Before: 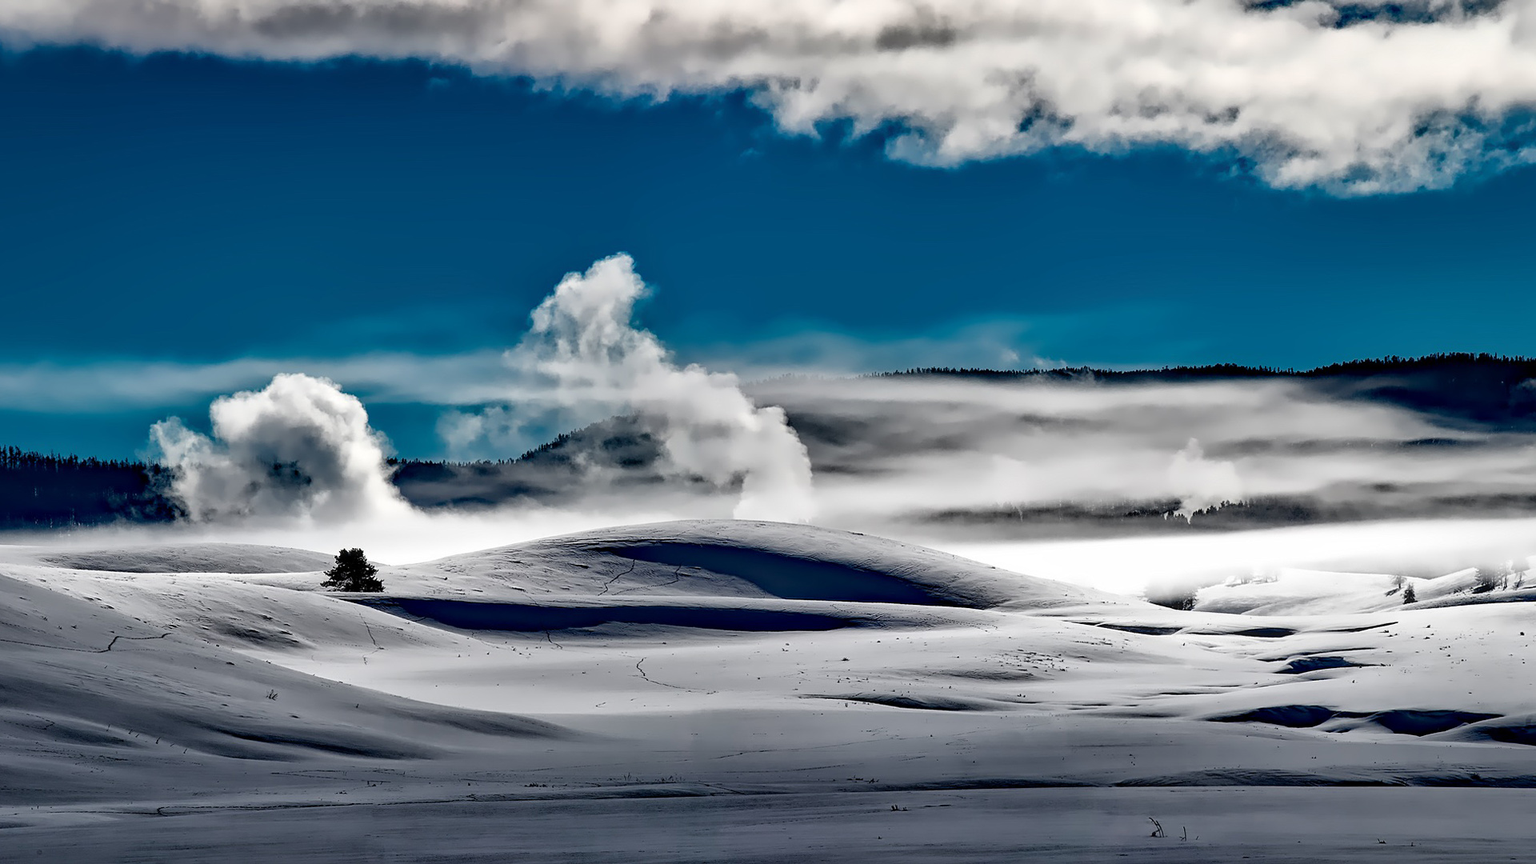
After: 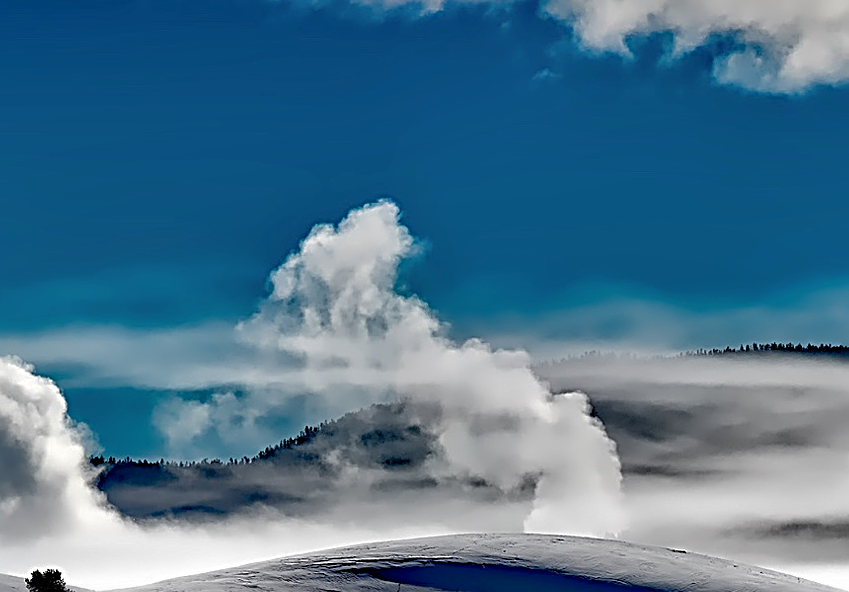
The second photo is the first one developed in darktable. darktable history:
shadows and highlights: on, module defaults
sharpen: radius 2.982, amount 0.771
crop: left 20.489%, top 10.829%, right 35.288%, bottom 34.309%
